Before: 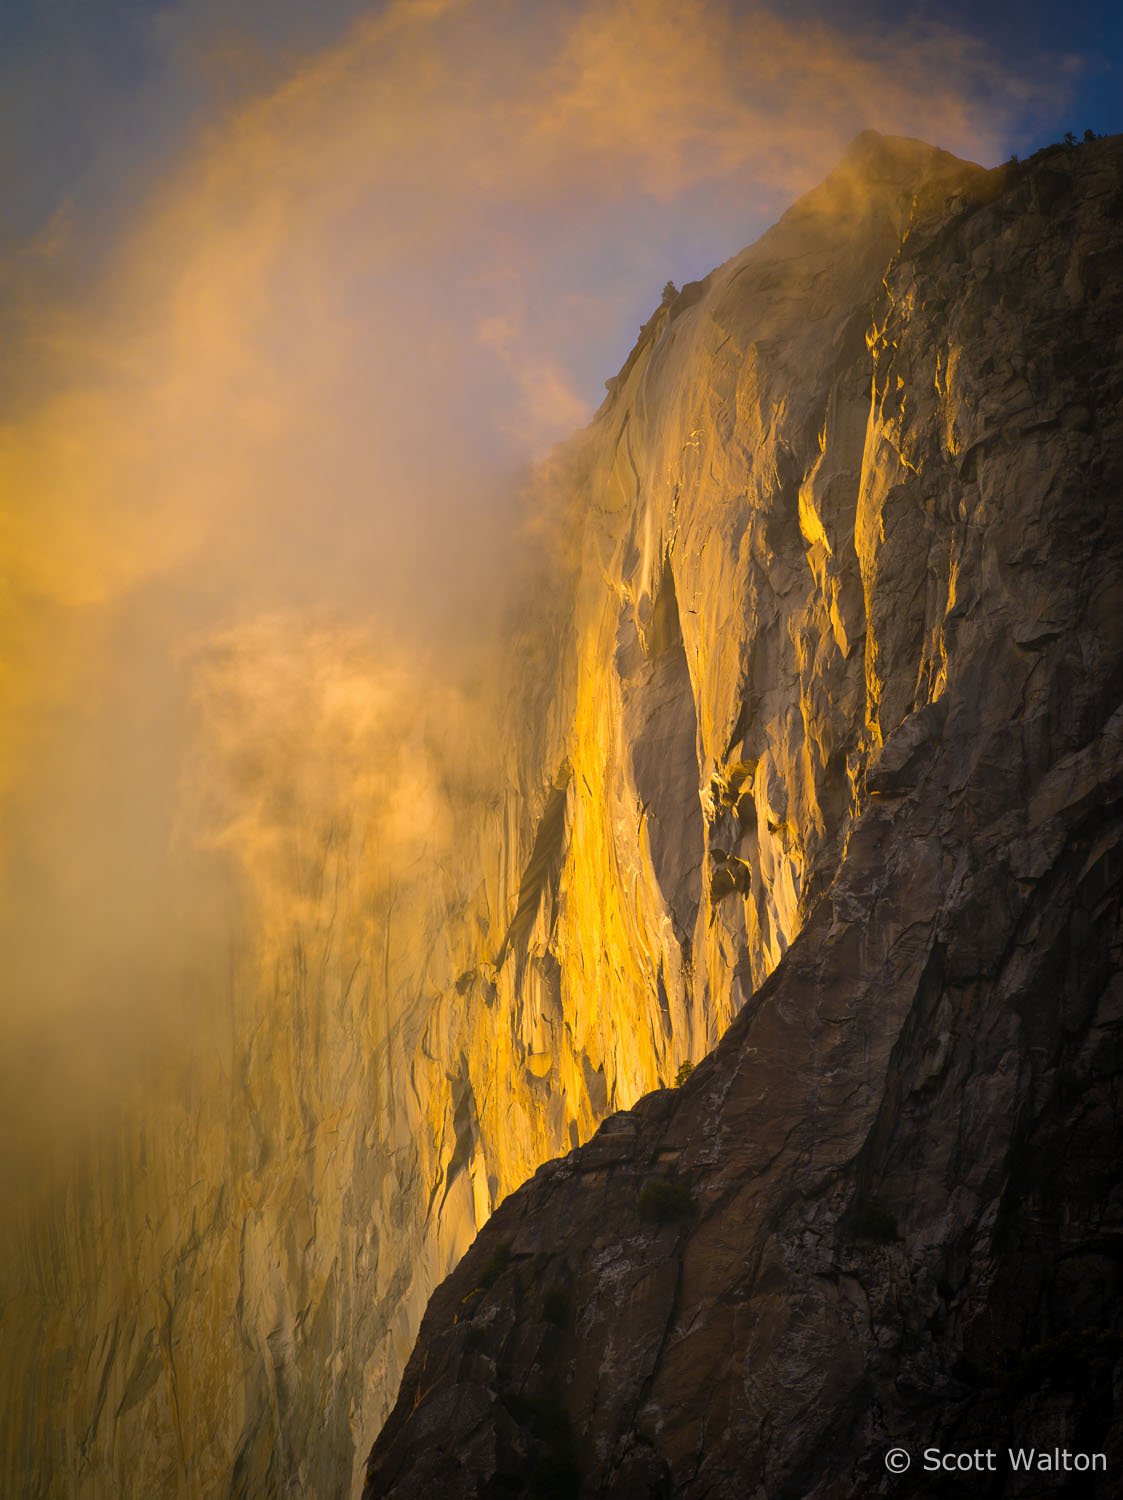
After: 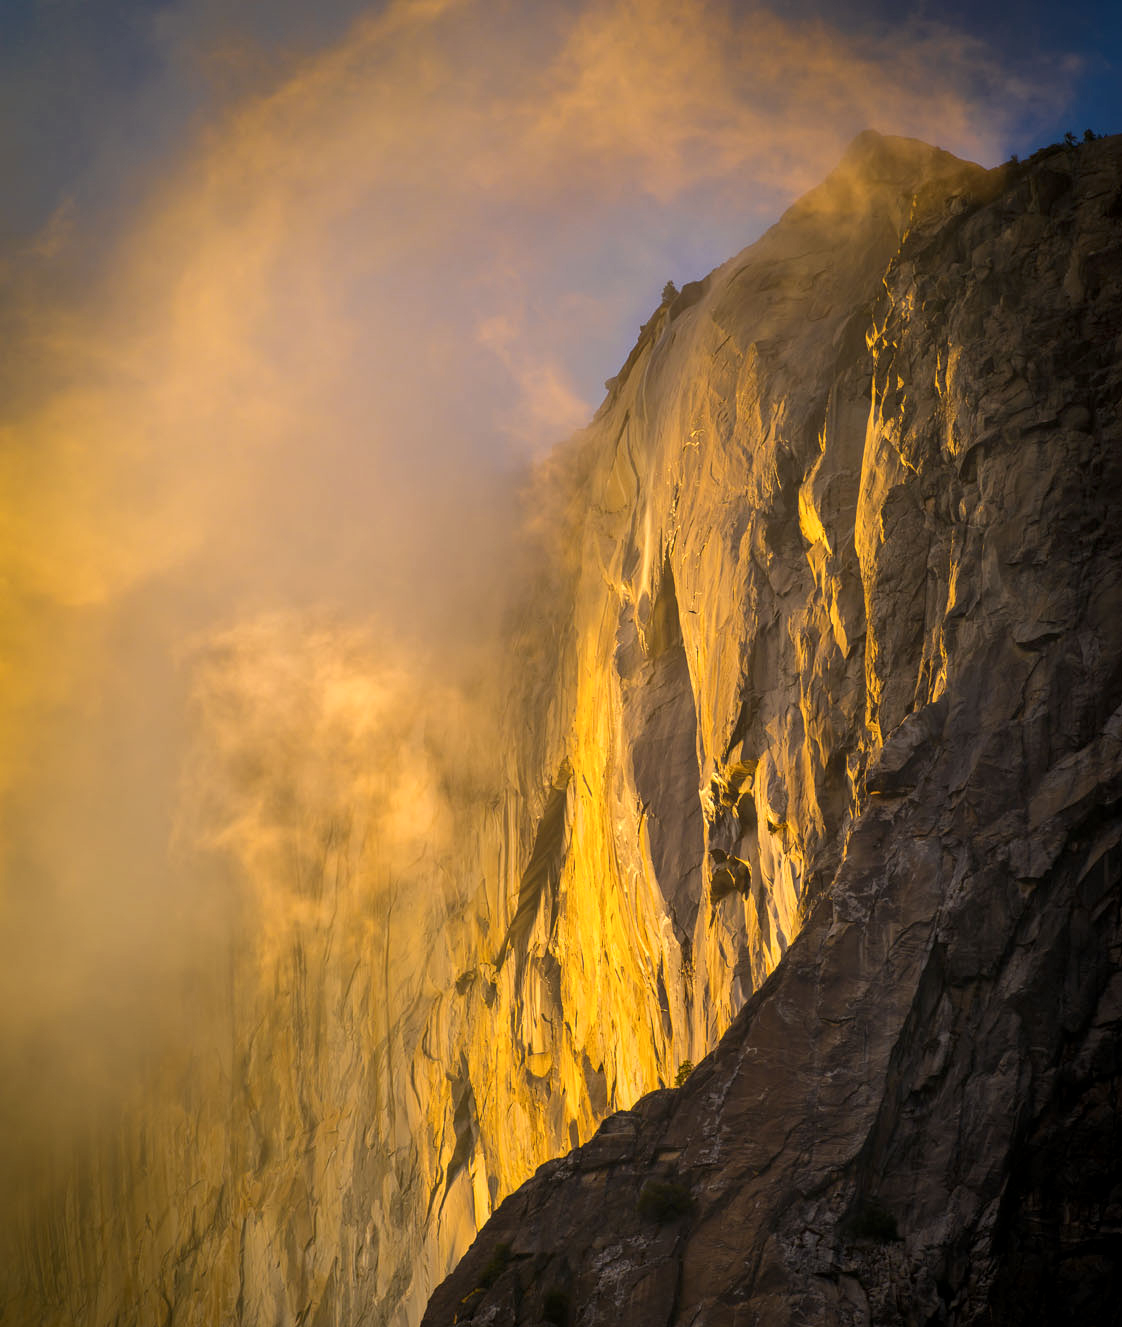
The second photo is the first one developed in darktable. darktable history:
local contrast: detail 130%
crop and rotate: top 0%, bottom 11.487%
